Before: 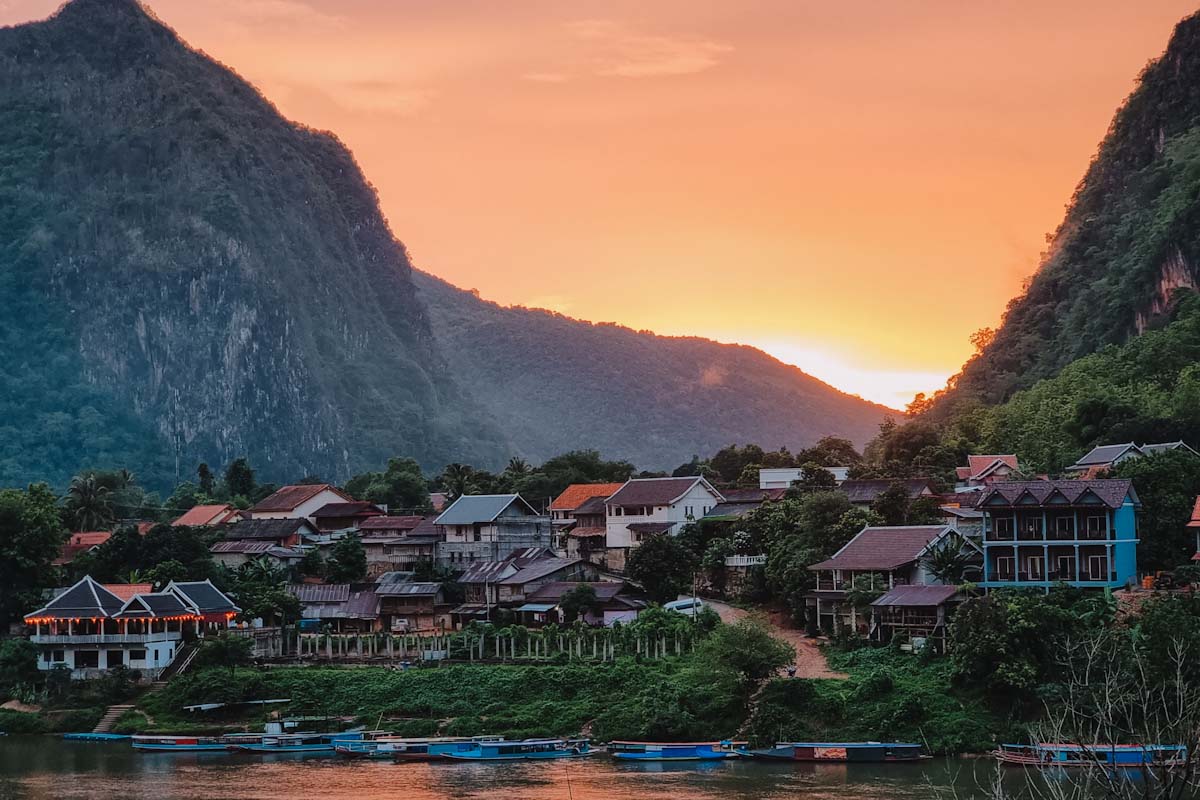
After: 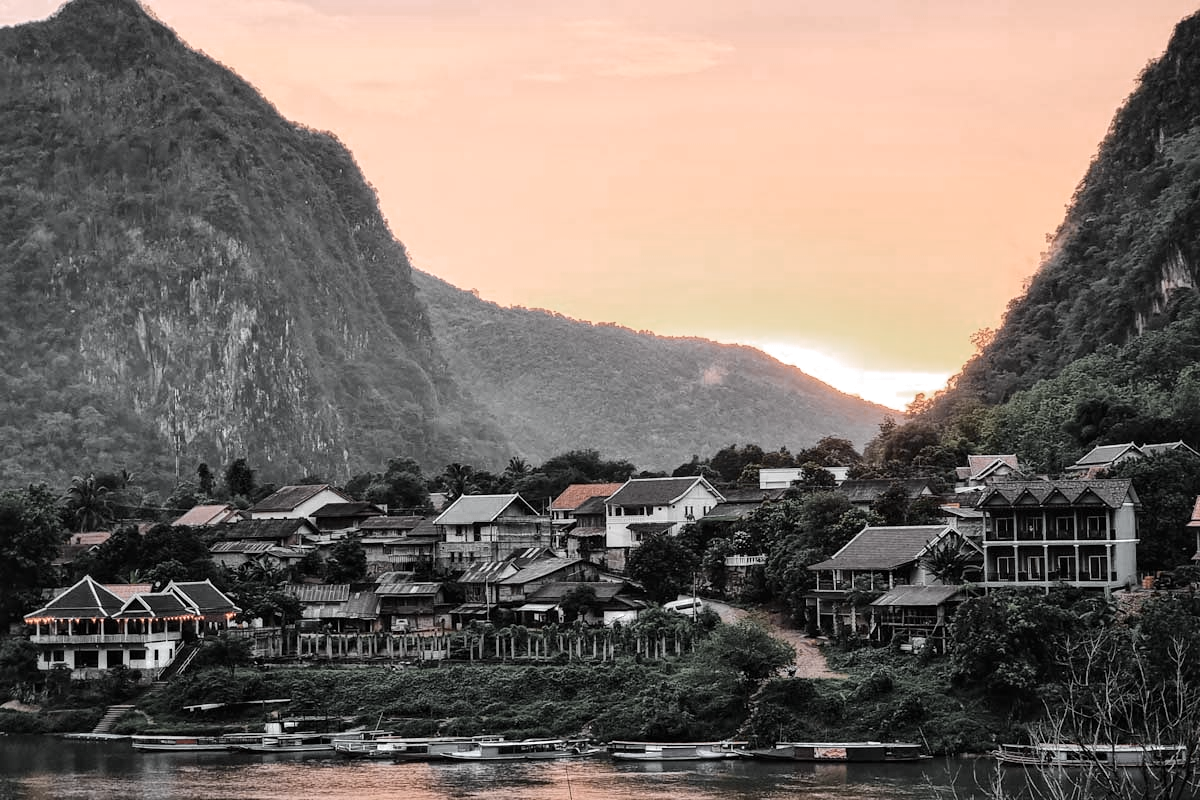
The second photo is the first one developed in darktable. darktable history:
exposure: exposure 0.2 EV, compensate highlight preservation false
local contrast: mode bilateral grid, contrast 28, coarseness 16, detail 115%, midtone range 0.2
color zones: curves: ch0 [(0, 0.613) (0.01, 0.613) (0.245, 0.448) (0.498, 0.529) (0.642, 0.665) (0.879, 0.777) (0.99, 0.613)]; ch1 [(0, 0.035) (0.121, 0.189) (0.259, 0.197) (0.415, 0.061) (0.589, 0.022) (0.732, 0.022) (0.857, 0.026) (0.991, 0.053)]
tone curve: curves: ch0 [(0, 0) (0.051, 0.03) (0.096, 0.071) (0.243, 0.246) (0.461, 0.515) (0.605, 0.692) (0.761, 0.85) (0.881, 0.933) (1, 0.984)]; ch1 [(0, 0) (0.1, 0.038) (0.318, 0.243) (0.431, 0.384) (0.488, 0.475) (0.499, 0.499) (0.534, 0.546) (0.567, 0.592) (0.601, 0.632) (0.734, 0.809) (1, 1)]; ch2 [(0, 0) (0.297, 0.257) (0.414, 0.379) (0.453, 0.45) (0.479, 0.483) (0.504, 0.499) (0.52, 0.519) (0.541, 0.554) (0.614, 0.652) (0.817, 0.874) (1, 1)], color space Lab, independent channels, preserve colors none
